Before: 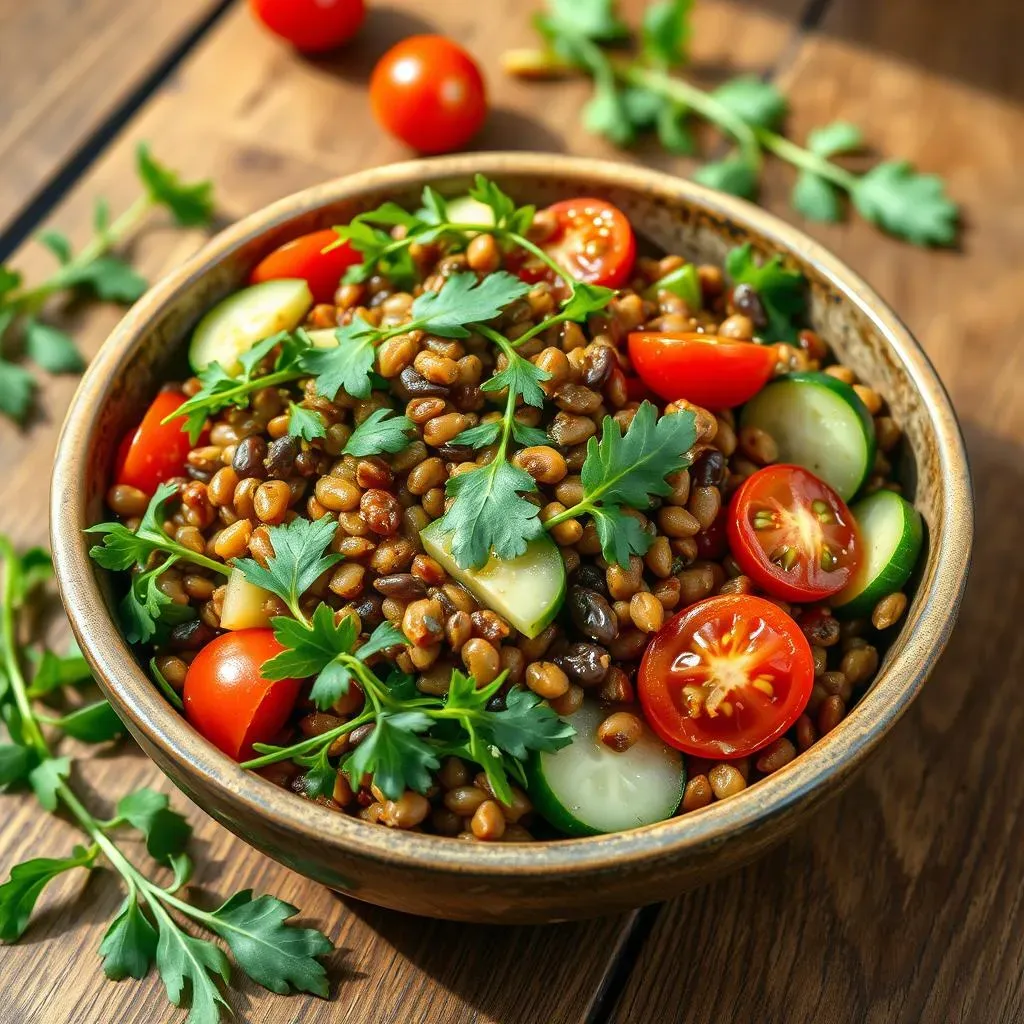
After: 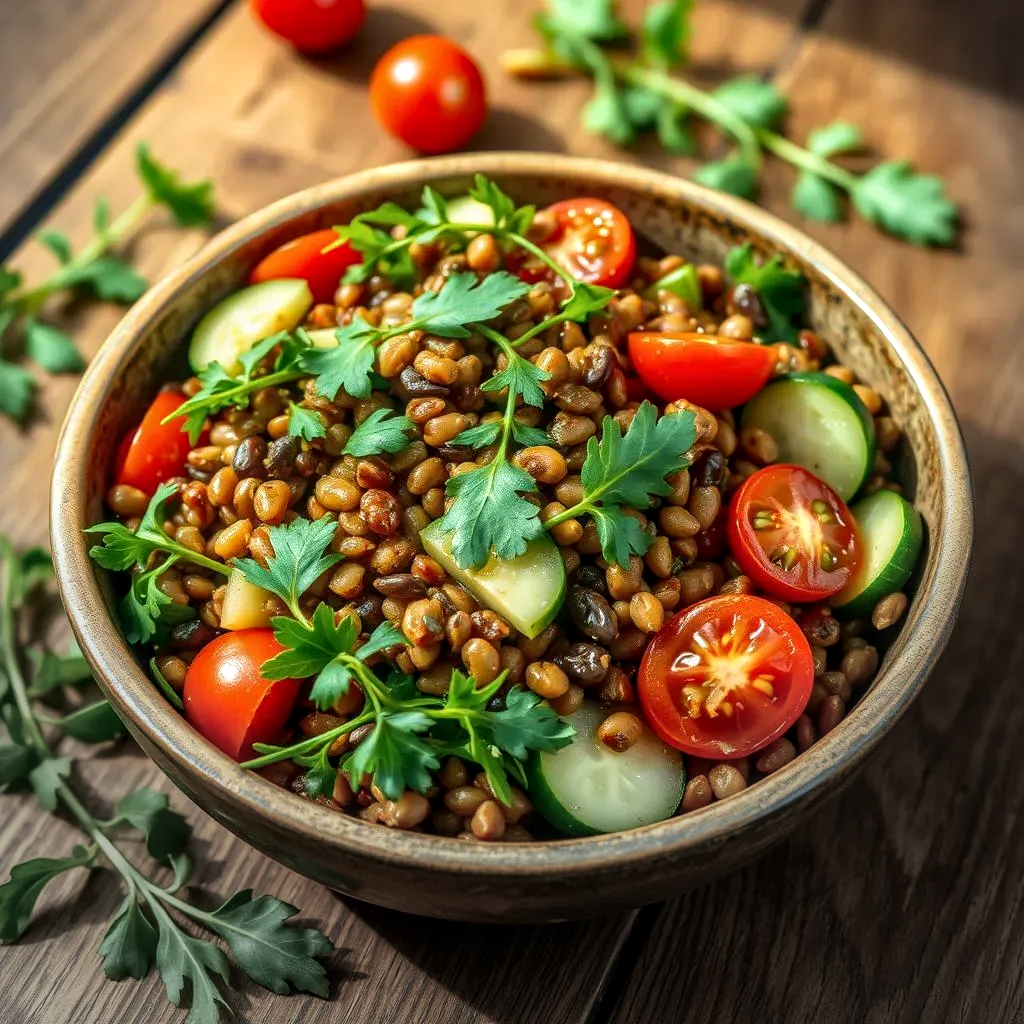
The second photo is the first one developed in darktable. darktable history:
velvia: on, module defaults
vignetting: fall-off start 88.2%, fall-off radius 25.43%, center (-0.056, -0.357), unbound false
local contrast: on, module defaults
